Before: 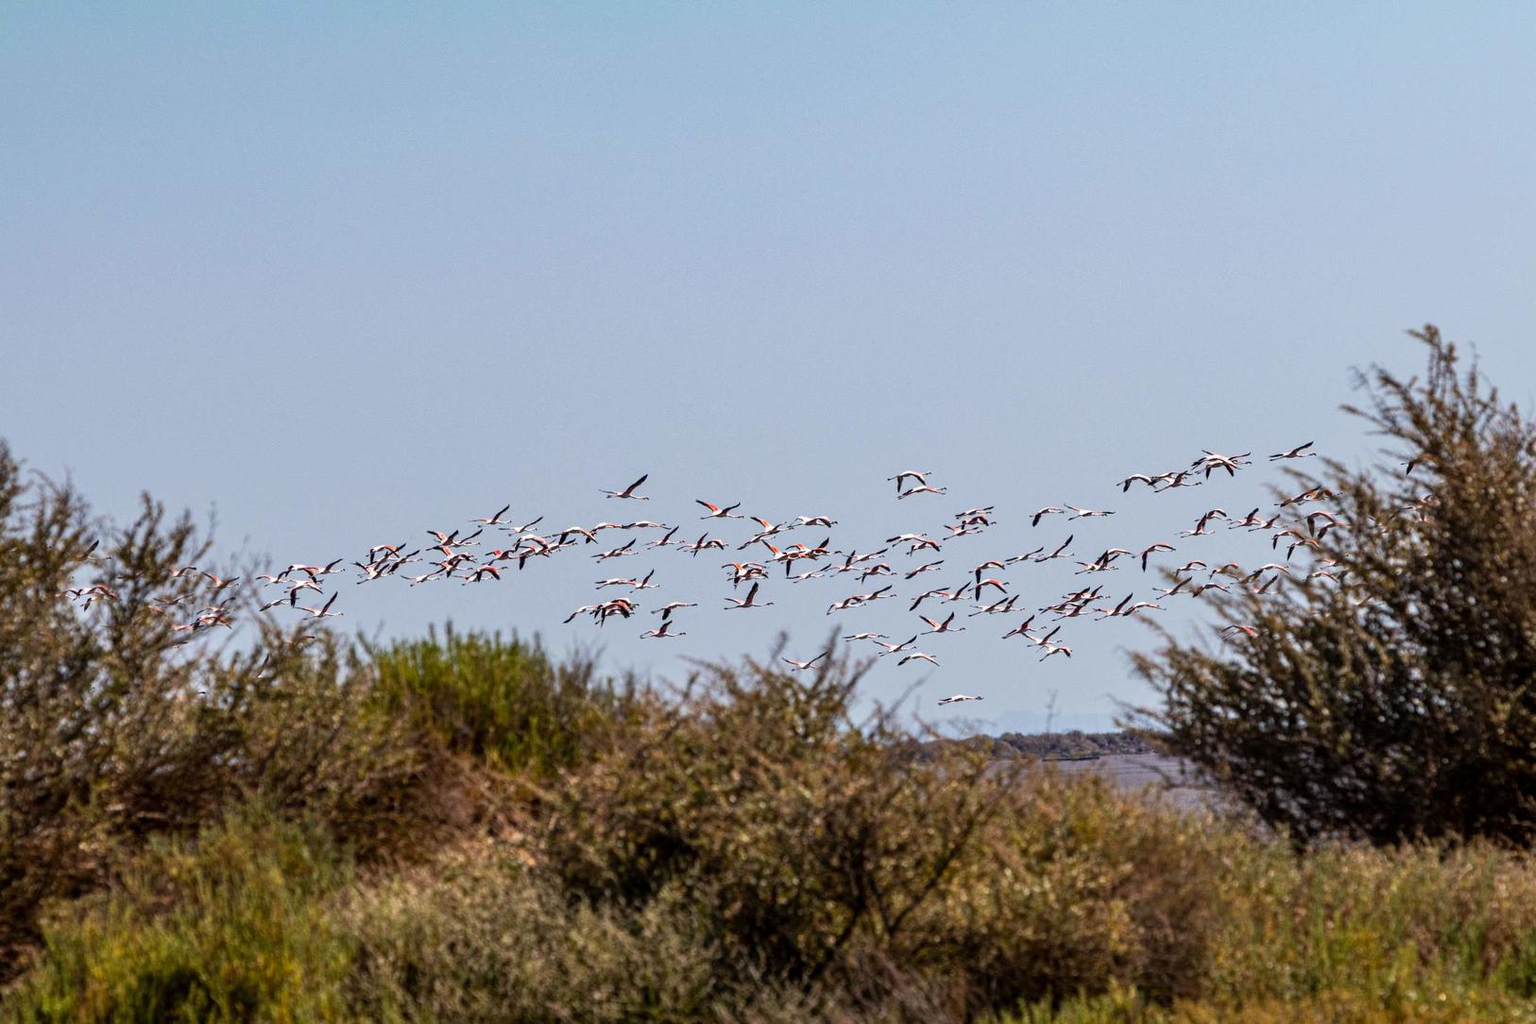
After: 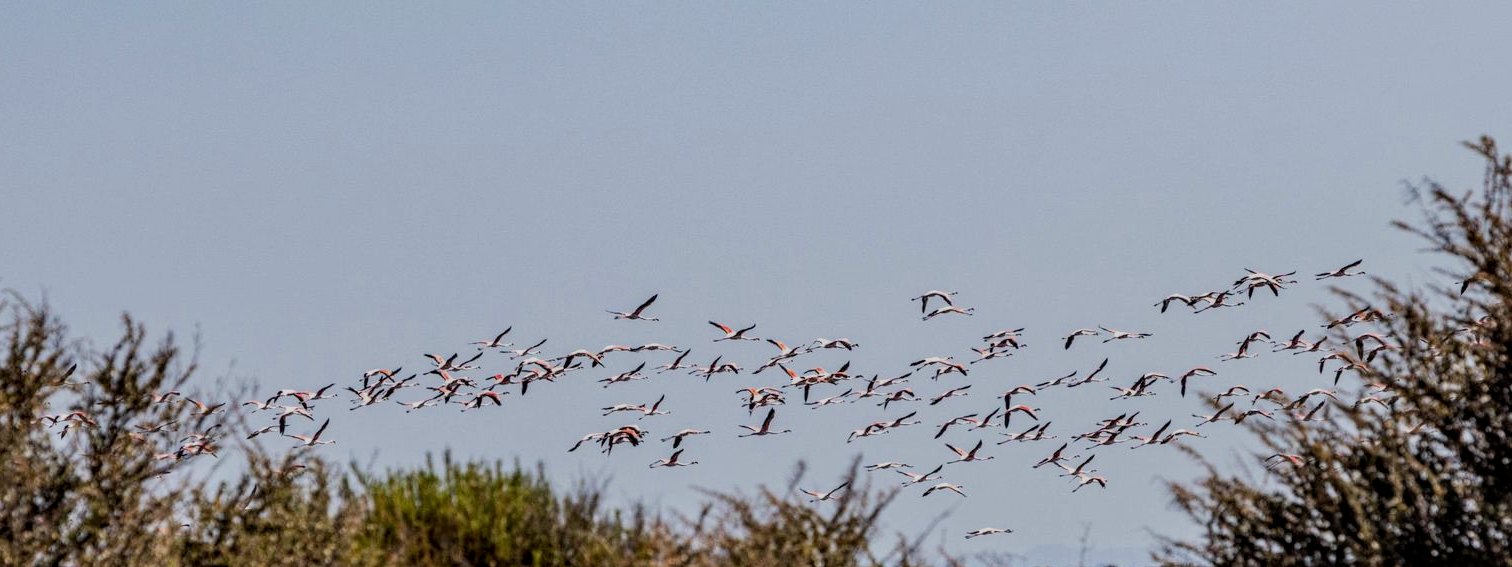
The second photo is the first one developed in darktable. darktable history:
crop: left 1.744%, top 19.225%, right 5.069%, bottom 28.357%
filmic rgb: black relative exposure -7.65 EV, white relative exposure 4.56 EV, hardness 3.61
local contrast: on, module defaults
